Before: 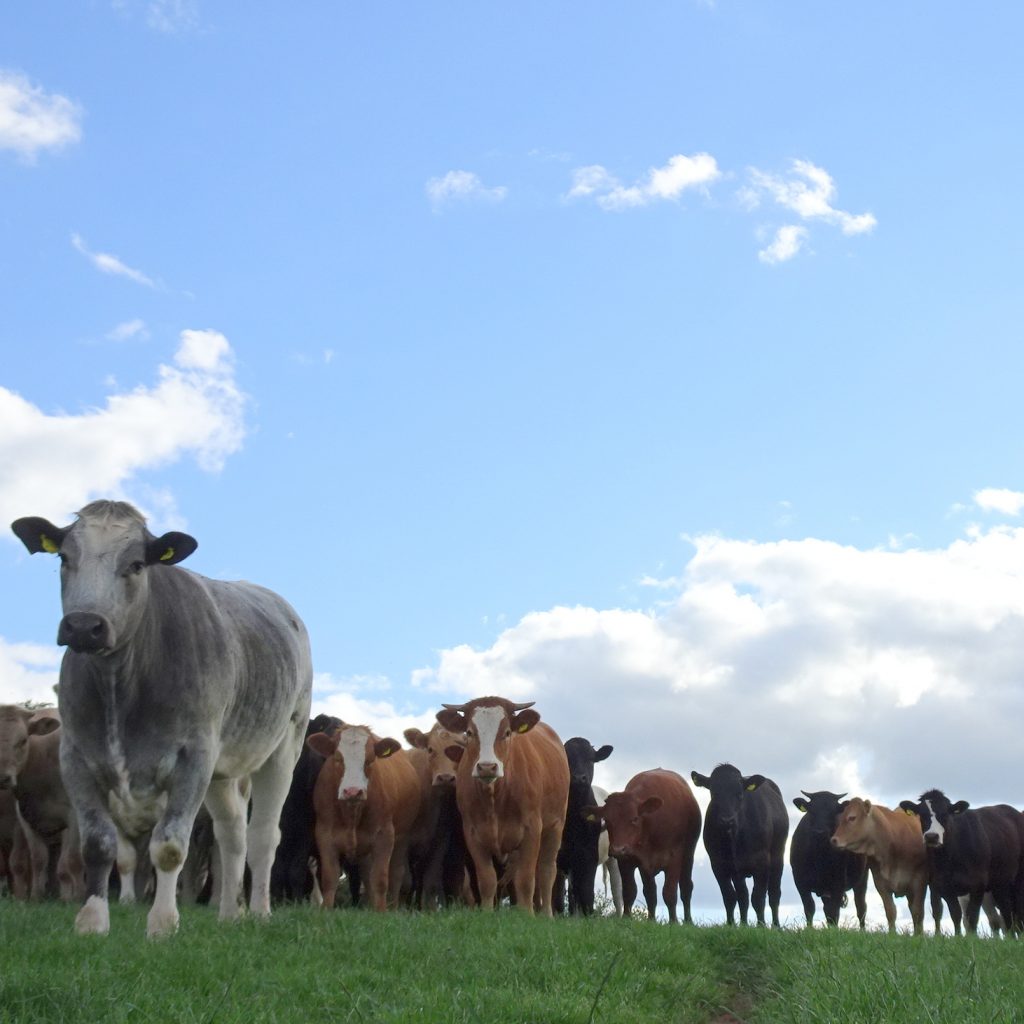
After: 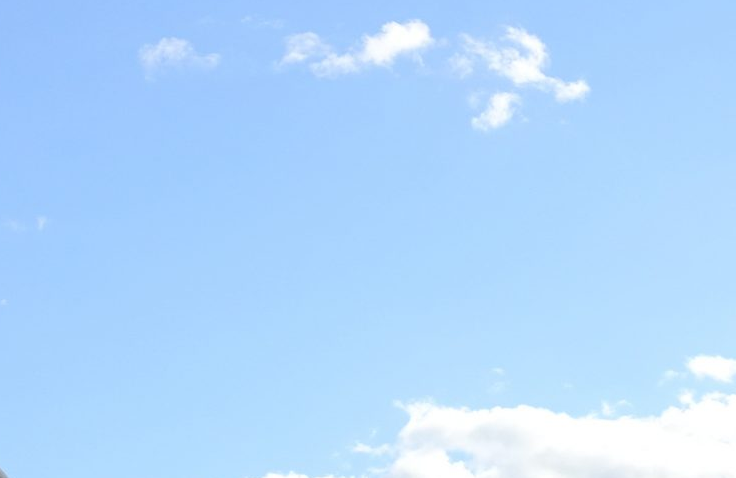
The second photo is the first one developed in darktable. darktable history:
crop and rotate: left 28.09%, top 13.01%, bottom 40.249%
